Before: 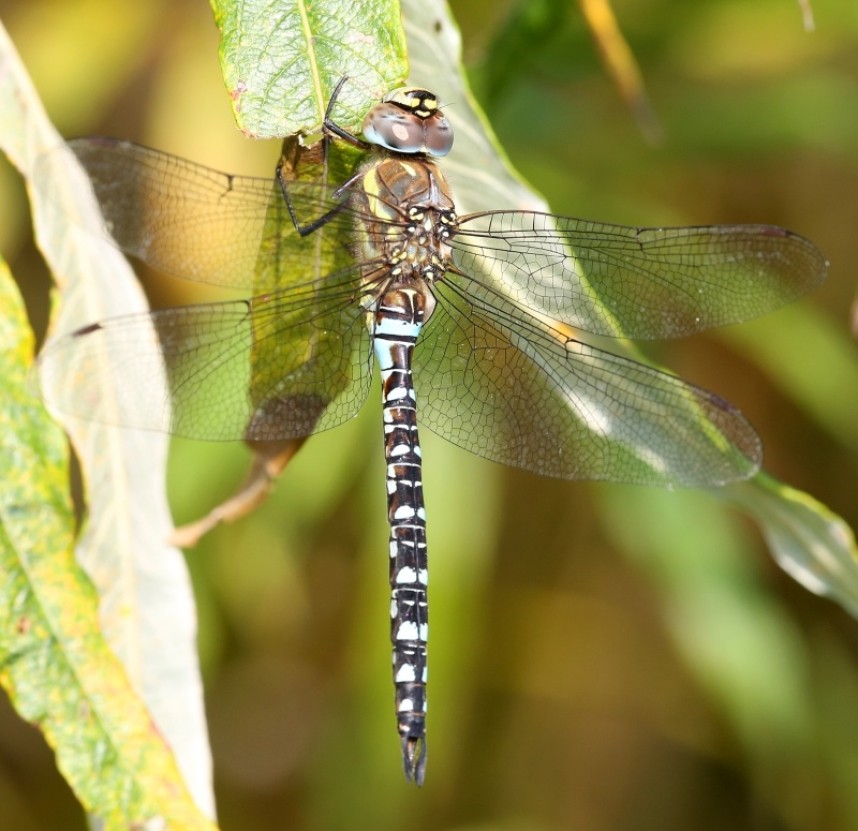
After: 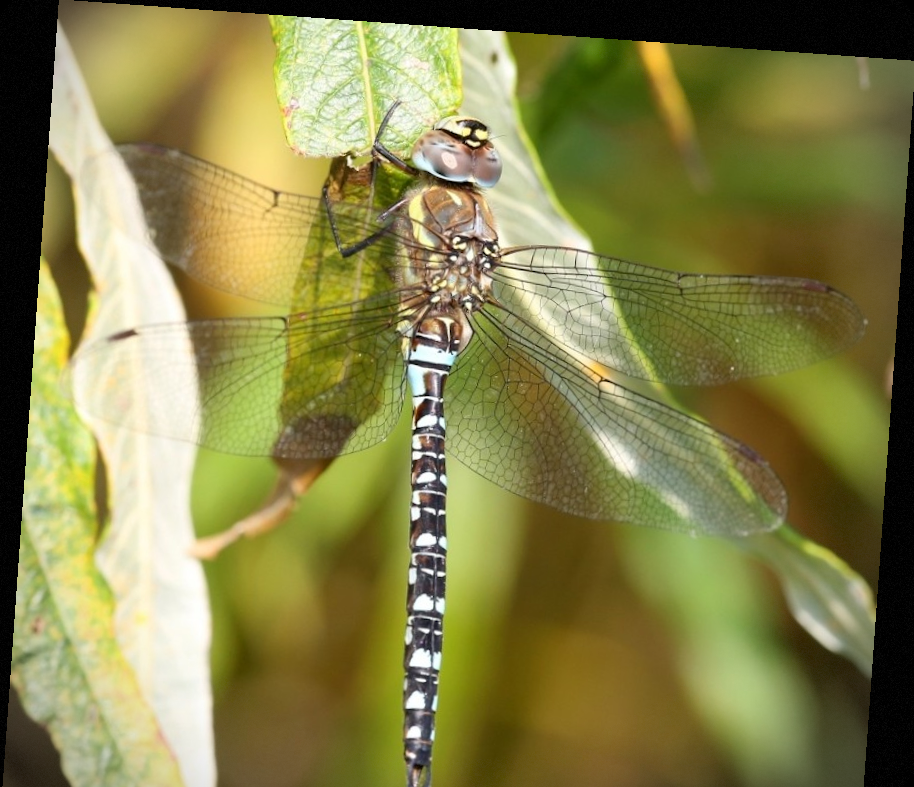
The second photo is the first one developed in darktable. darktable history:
vignetting: dithering 8-bit output, unbound false
crop and rotate: top 0%, bottom 11.49%
rotate and perspective: rotation 4.1°, automatic cropping off
